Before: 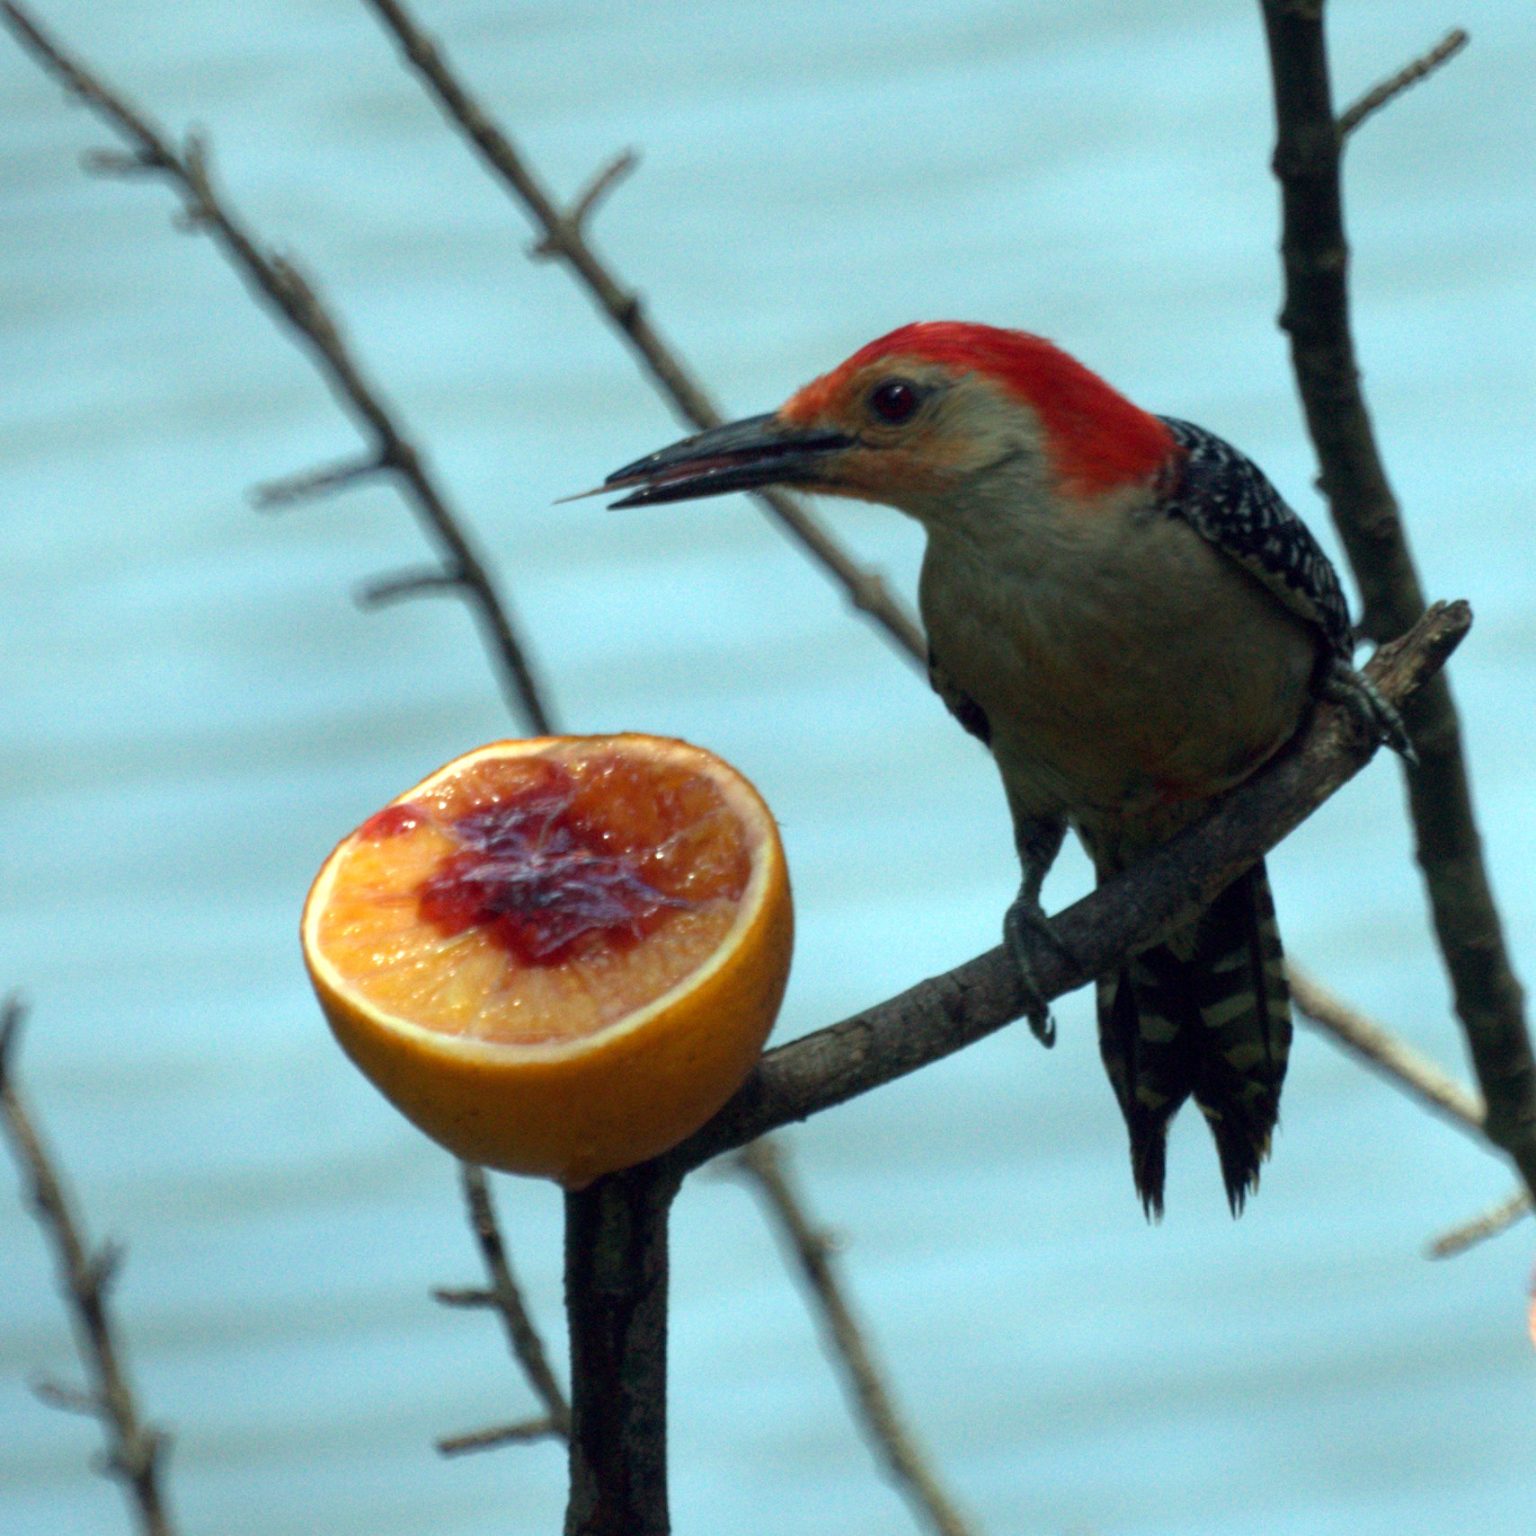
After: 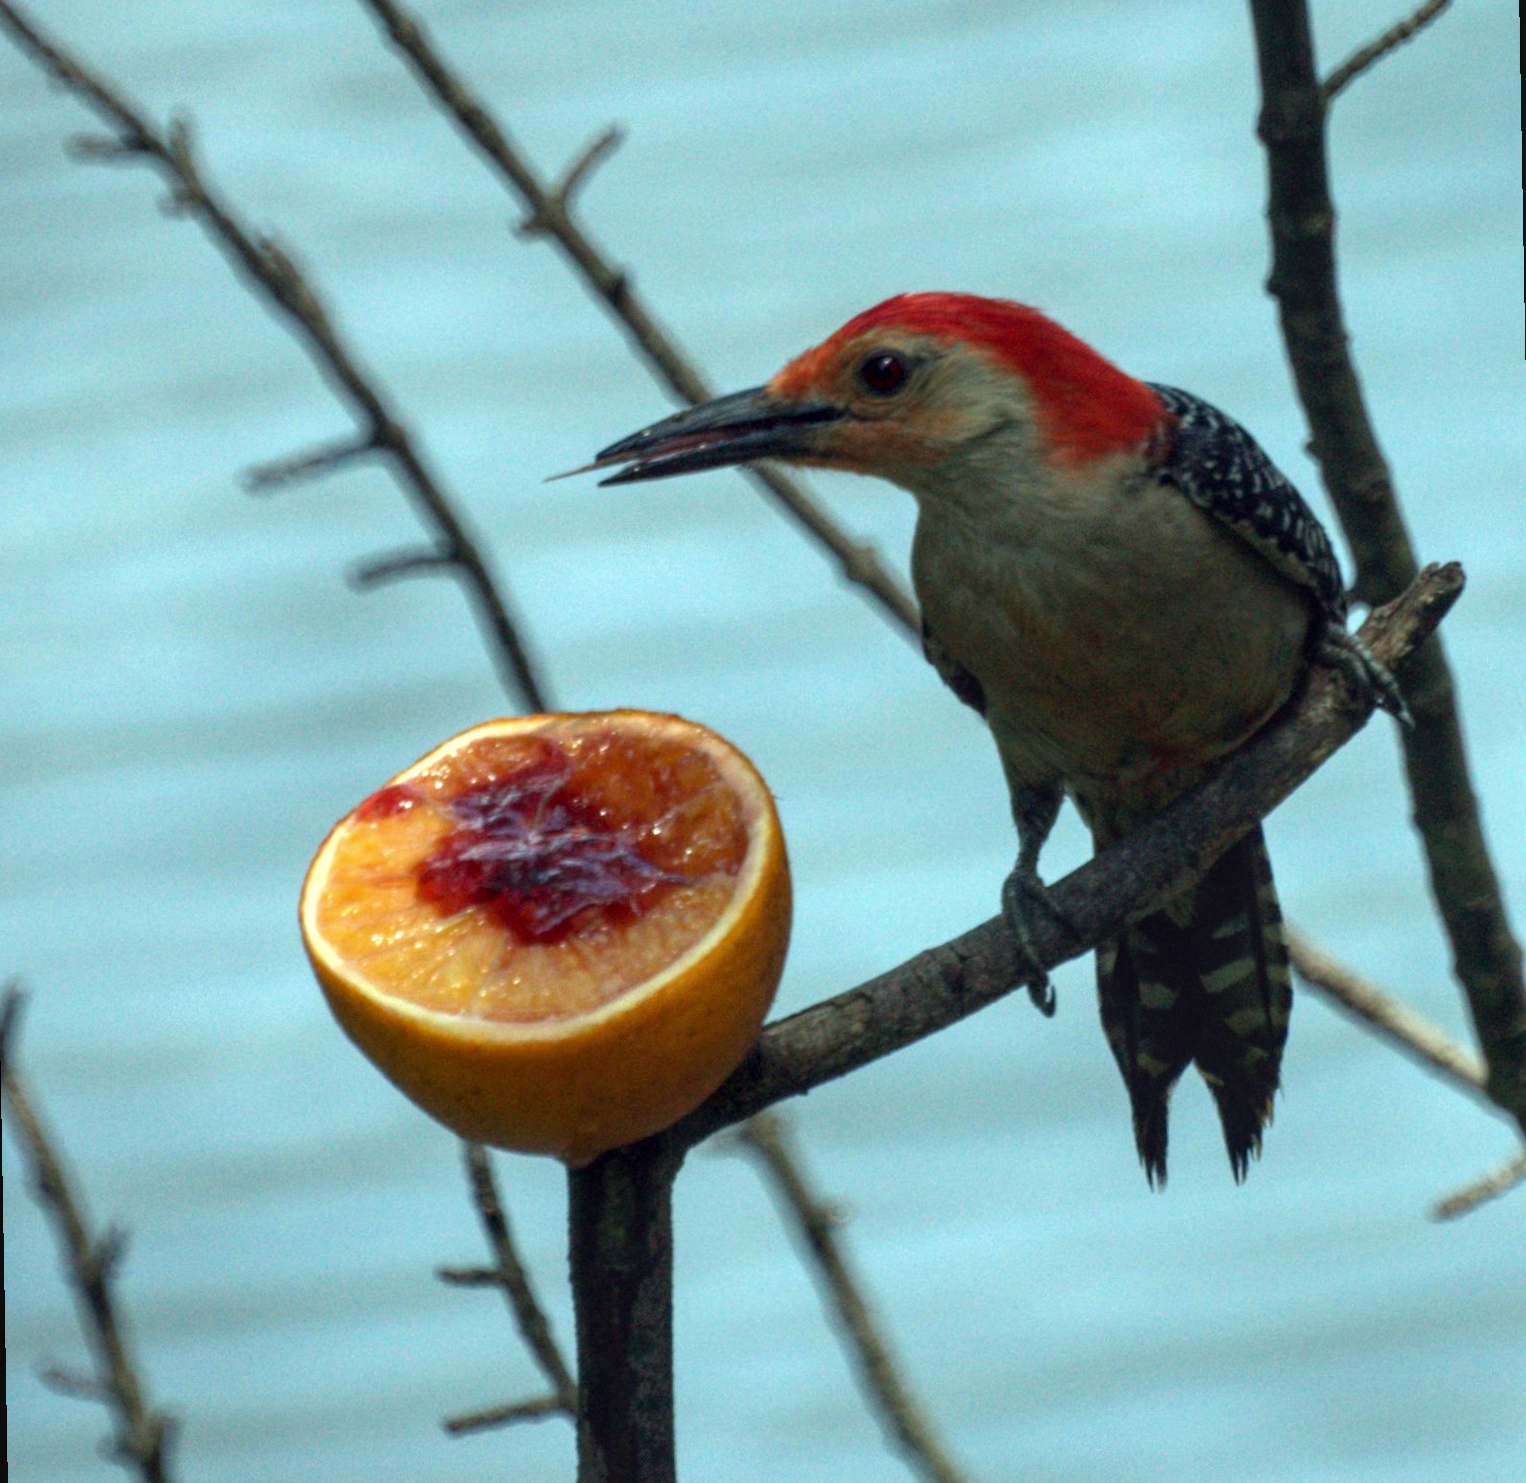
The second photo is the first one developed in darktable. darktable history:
local contrast: on, module defaults
rotate and perspective: rotation -1°, crop left 0.011, crop right 0.989, crop top 0.025, crop bottom 0.975
